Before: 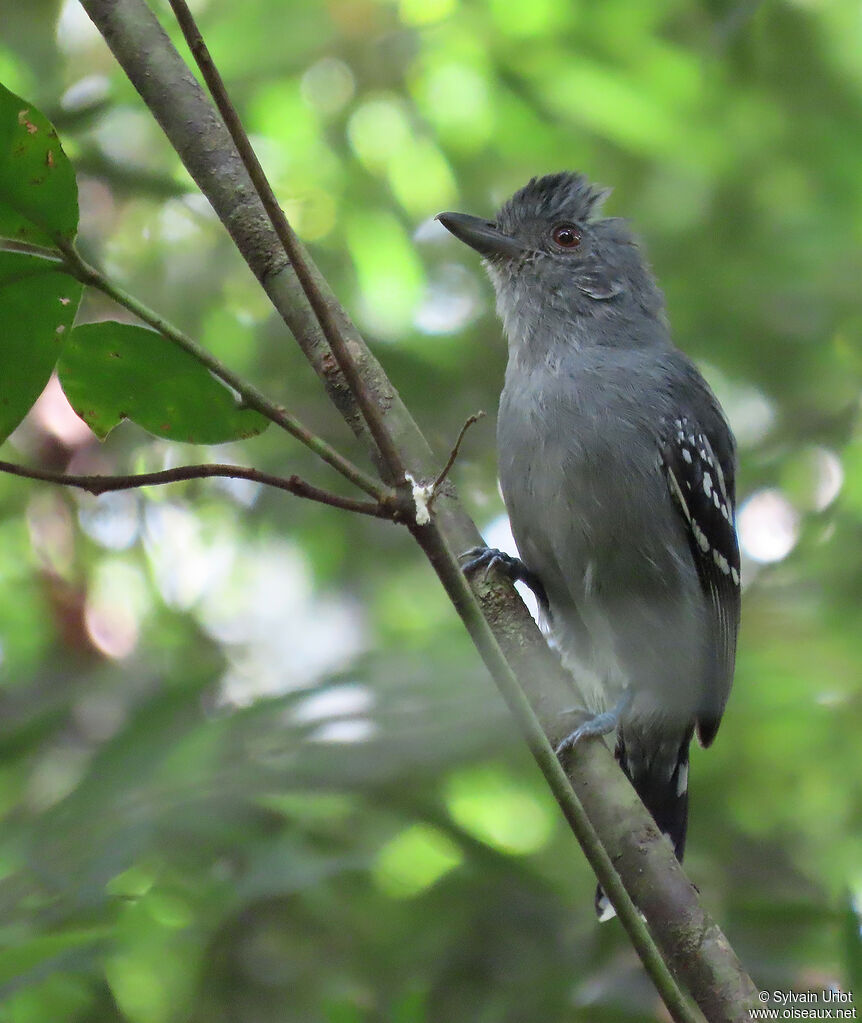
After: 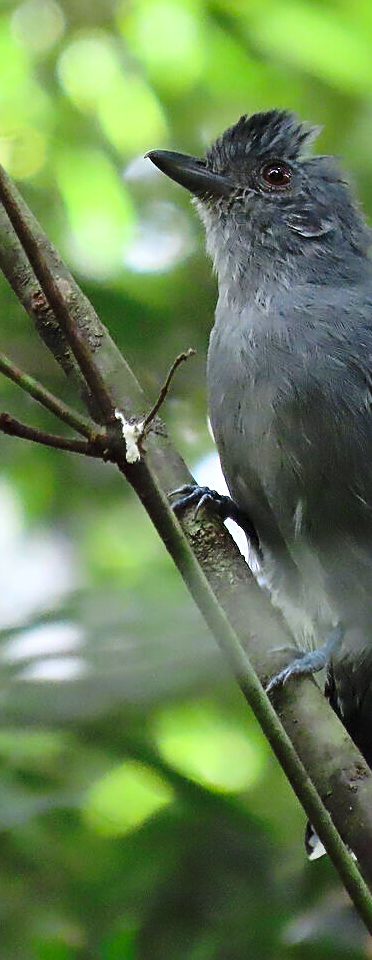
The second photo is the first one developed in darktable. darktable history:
sharpen: on, module defaults
crop: left 33.653%, top 6.074%, right 23.138%
contrast brightness saturation: contrast 0.099, brightness 0.014, saturation 0.015
base curve: curves: ch0 [(0, 0) (0.073, 0.04) (0.157, 0.139) (0.492, 0.492) (0.758, 0.758) (1, 1)], exposure shift 0.01, preserve colors none
exposure: black level correction 0.002, exposure 0.147 EV, compensate exposure bias true, compensate highlight preservation false
